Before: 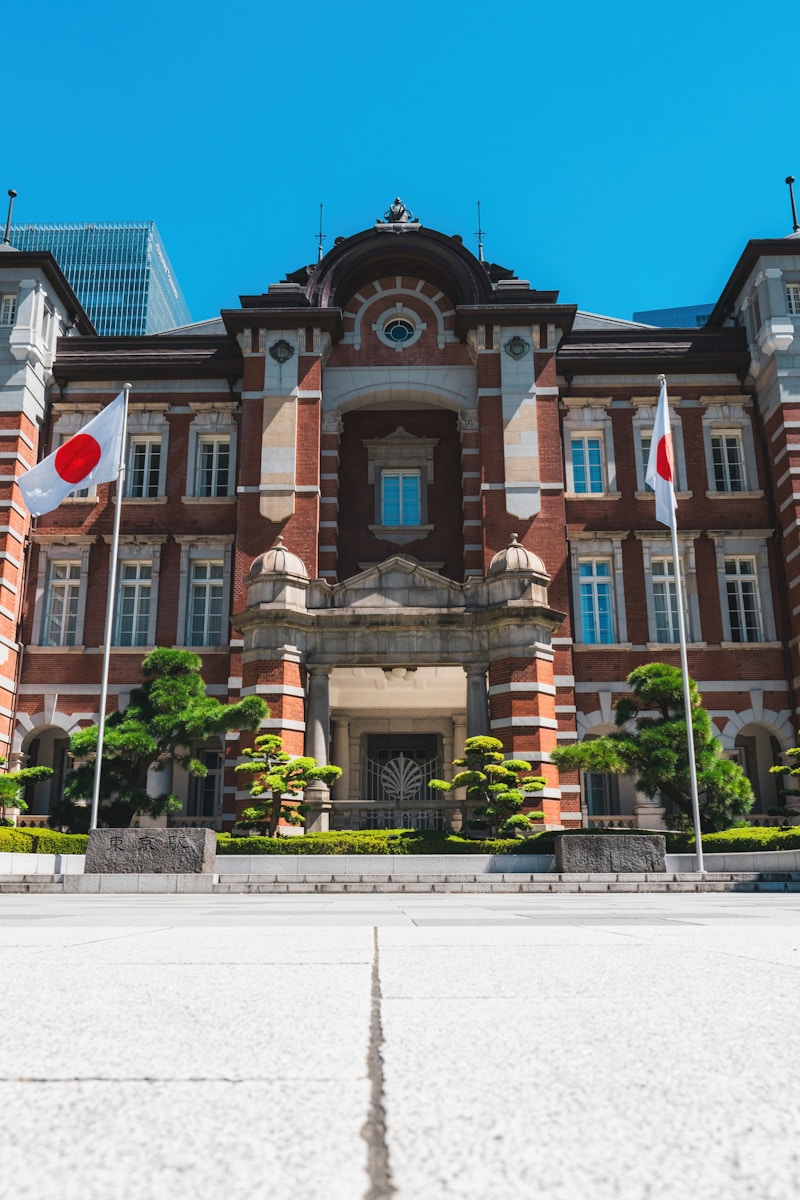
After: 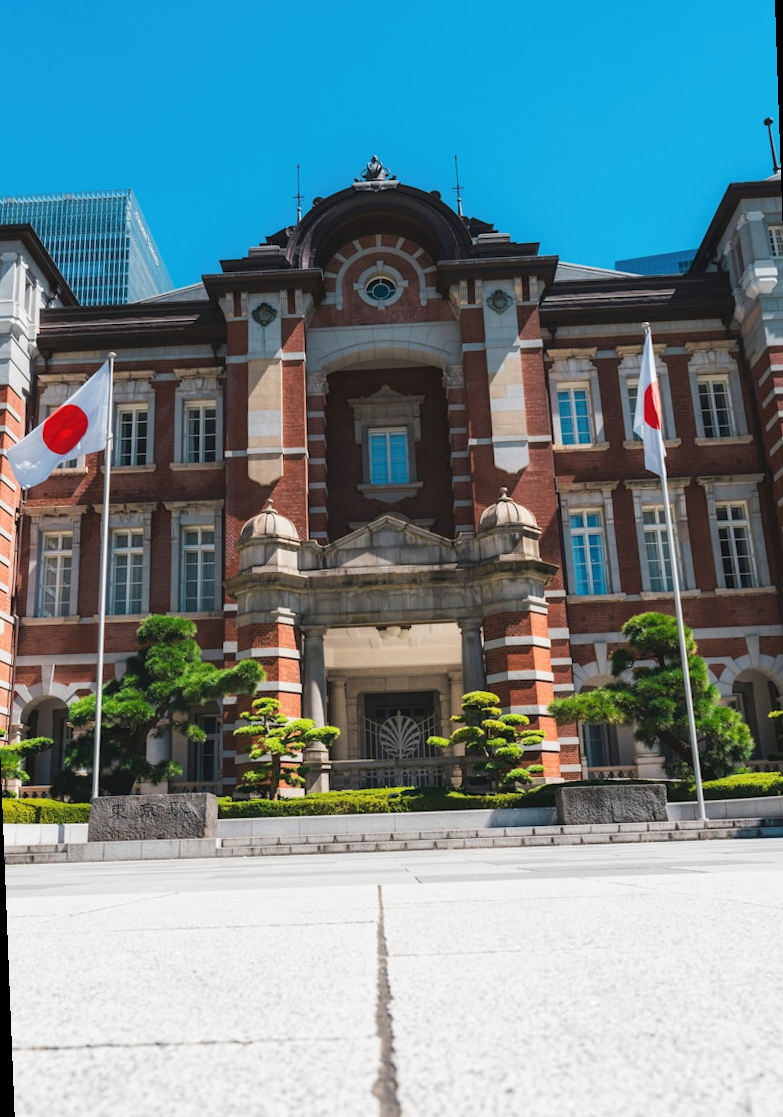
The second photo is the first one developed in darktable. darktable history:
rotate and perspective: rotation -2.12°, lens shift (vertical) 0.009, lens shift (horizontal) -0.008, automatic cropping original format, crop left 0.036, crop right 0.964, crop top 0.05, crop bottom 0.959
white balance: red 1, blue 1
